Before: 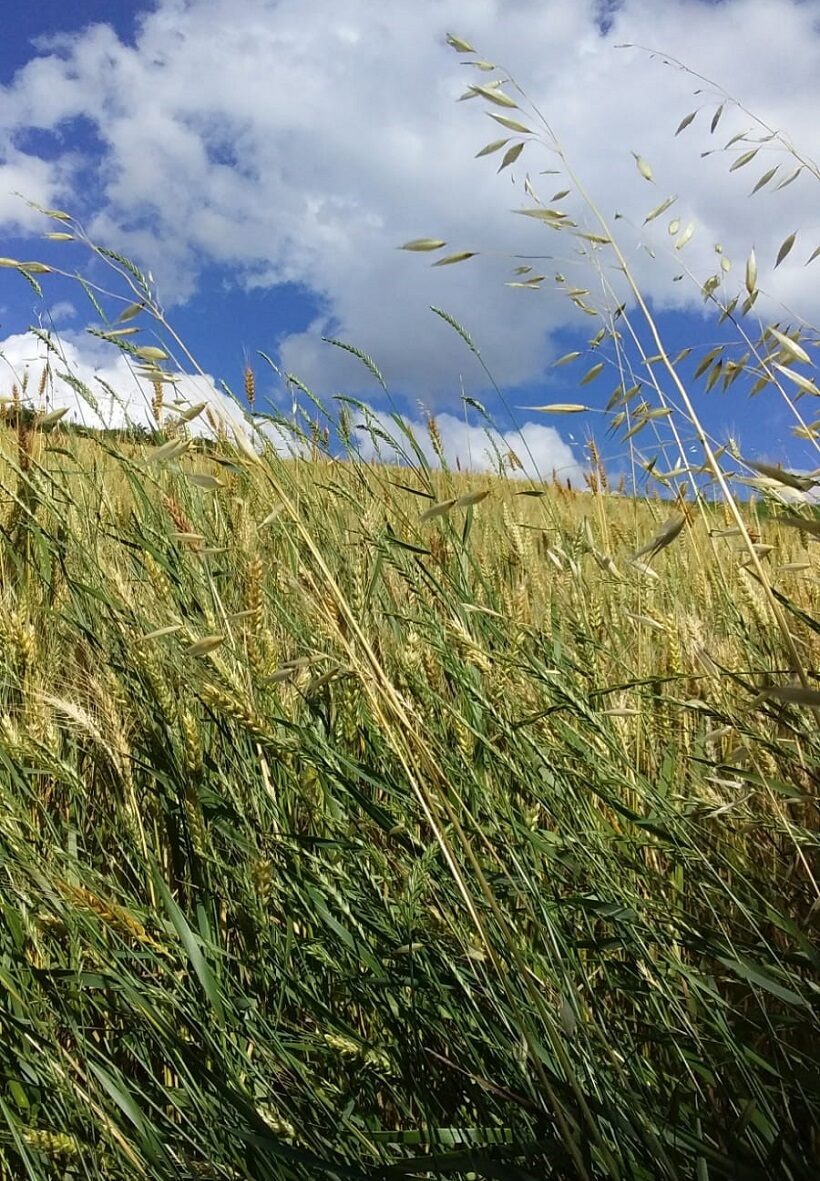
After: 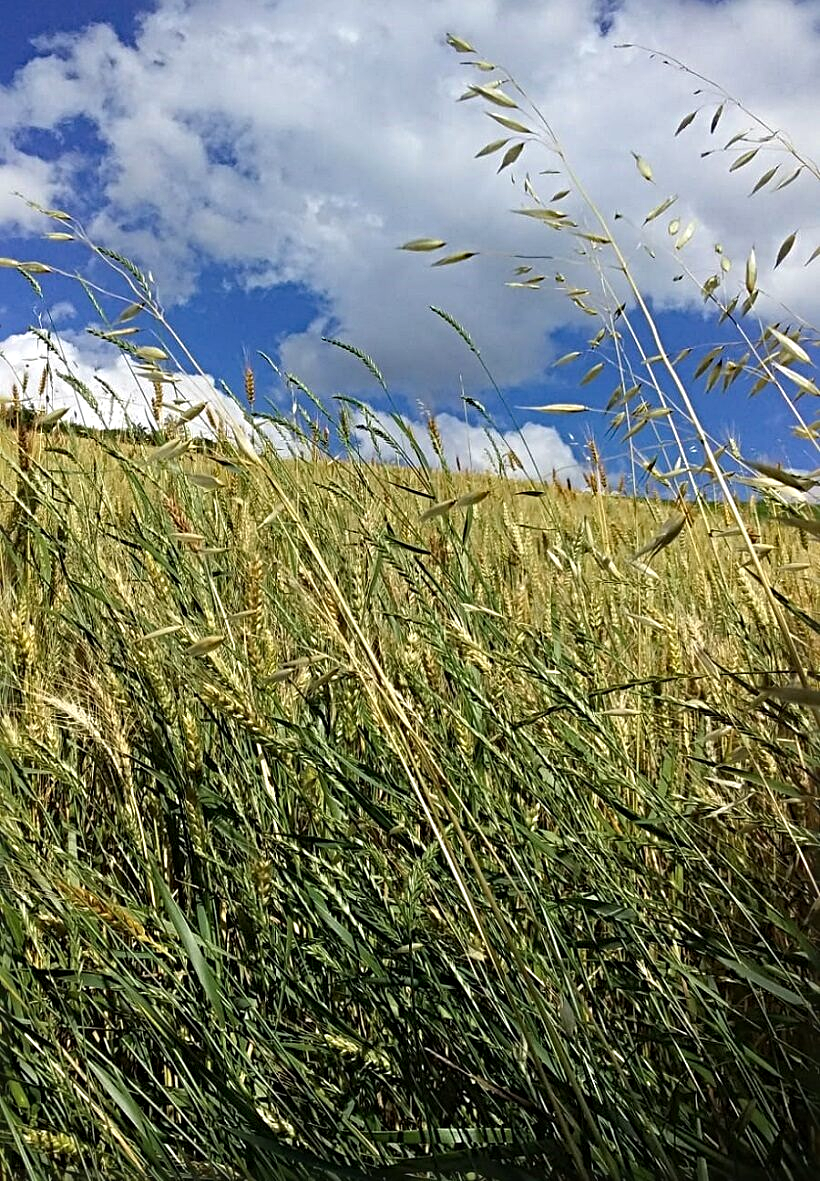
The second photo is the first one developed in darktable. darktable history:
sharpen: radius 4.883
exposure: compensate highlight preservation false
haze removal: compatibility mode true, adaptive false
